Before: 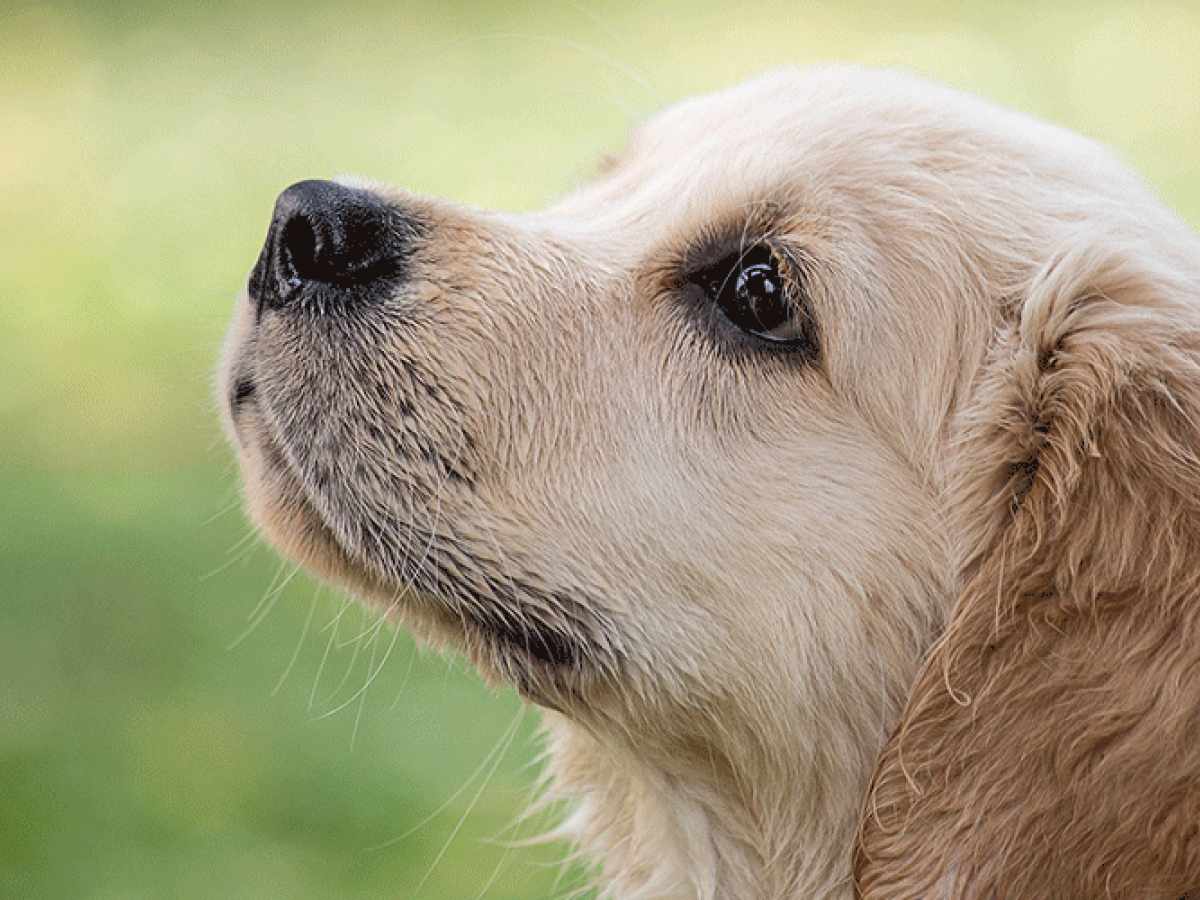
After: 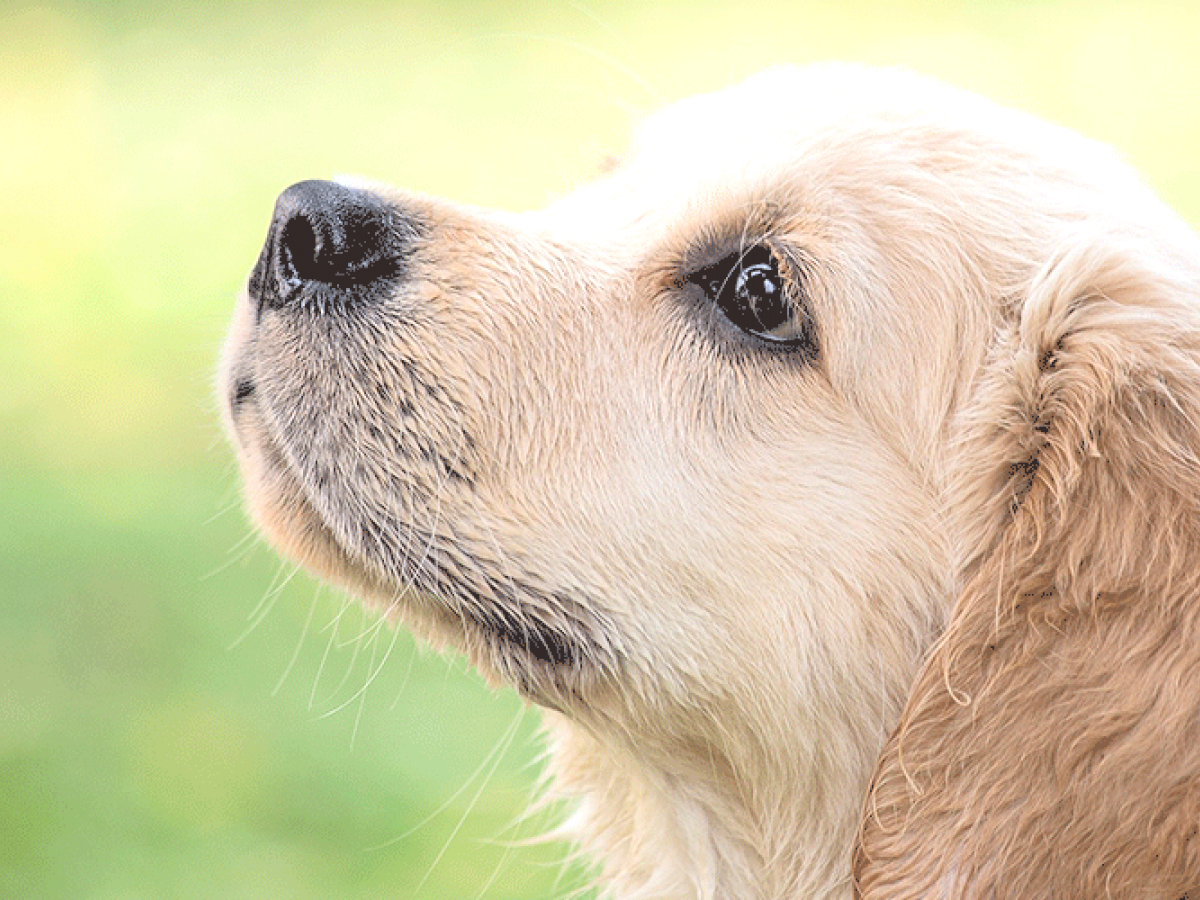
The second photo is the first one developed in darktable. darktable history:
contrast brightness saturation: brightness 0.282
exposure: black level correction 0.001, exposure 0.498 EV, compensate highlight preservation false
